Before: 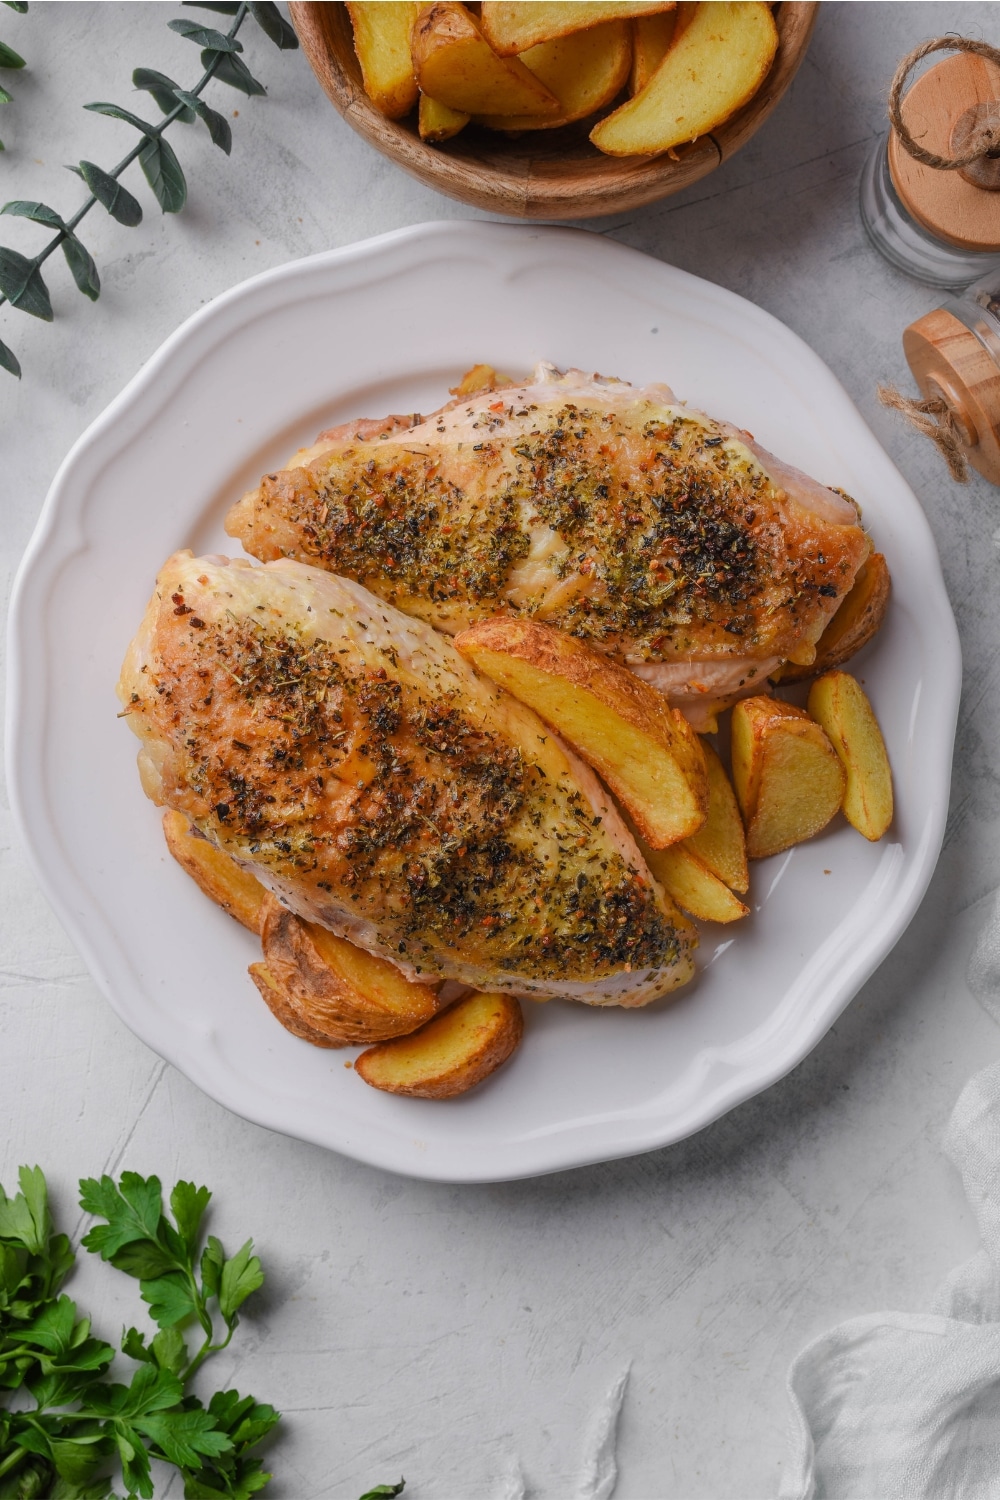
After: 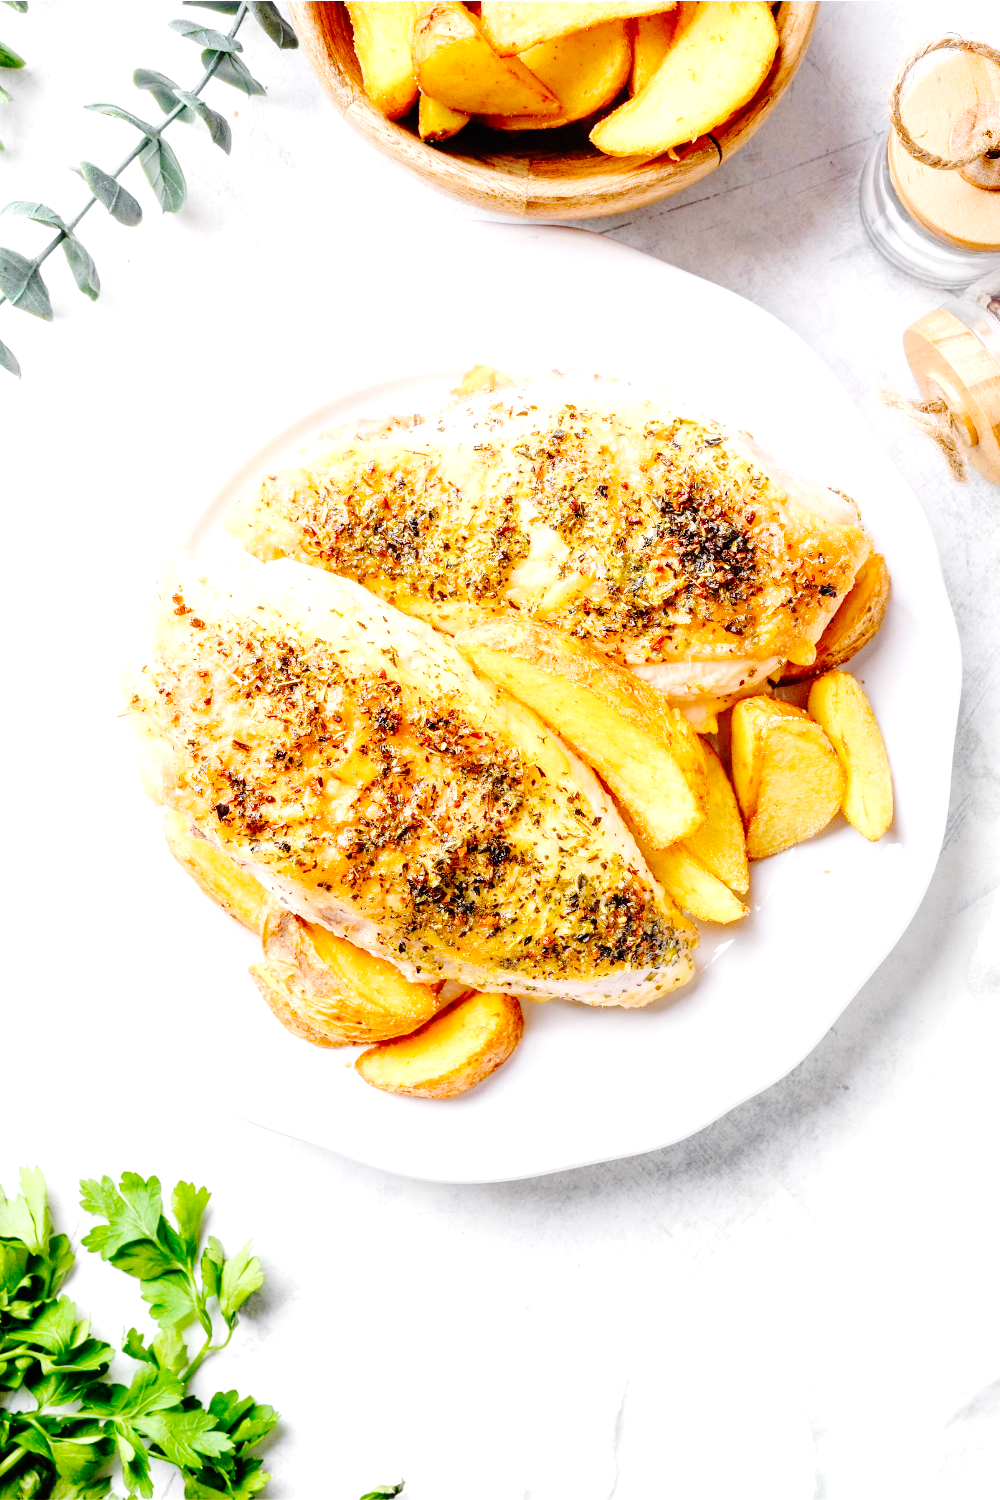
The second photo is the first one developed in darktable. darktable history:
base curve: curves: ch0 [(0, 0) (0.036, 0.01) (0.123, 0.254) (0.258, 0.504) (0.507, 0.748) (1, 1)], preserve colors none
exposure: black level correction 0, exposure 1.747 EV, compensate highlight preservation false
